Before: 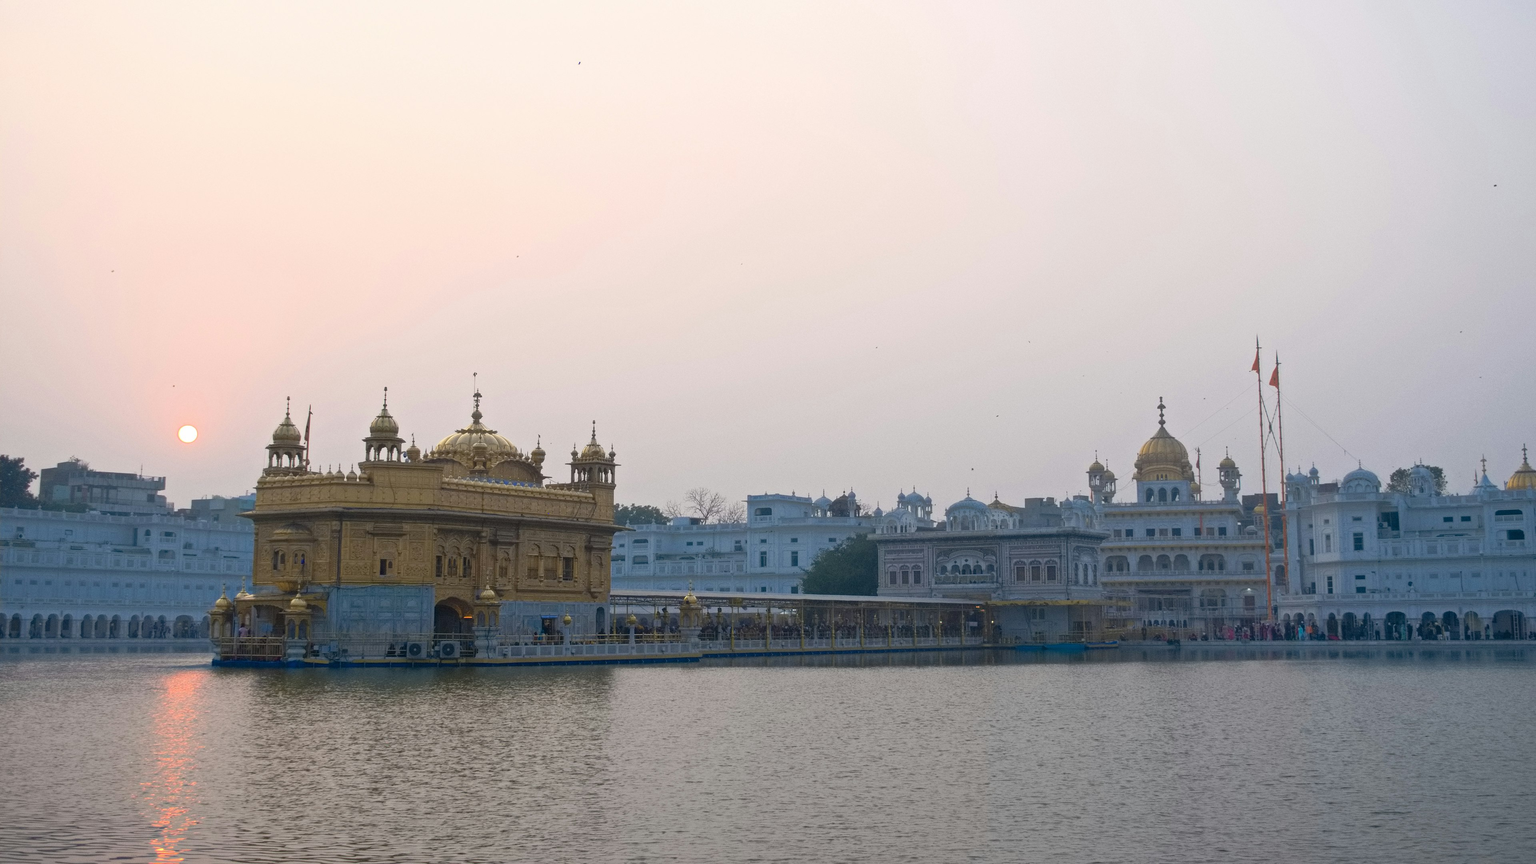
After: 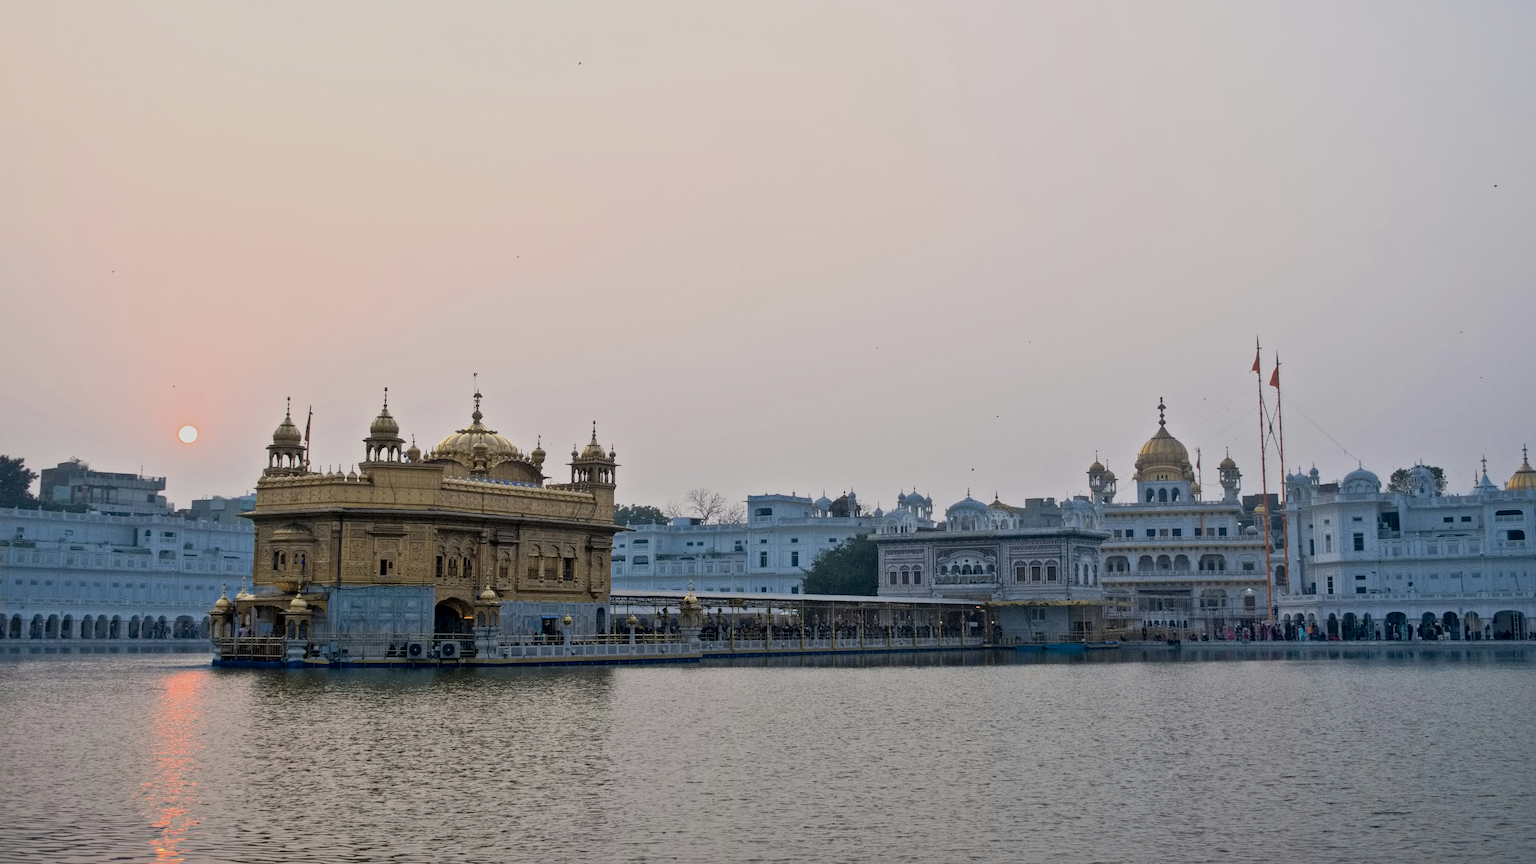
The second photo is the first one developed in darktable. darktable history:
local contrast: mode bilateral grid, contrast 25, coarseness 47, detail 151%, midtone range 0.2
filmic rgb: black relative exposure -7.15 EV, white relative exposure 5.36 EV, hardness 3.02, color science v6 (2022)
